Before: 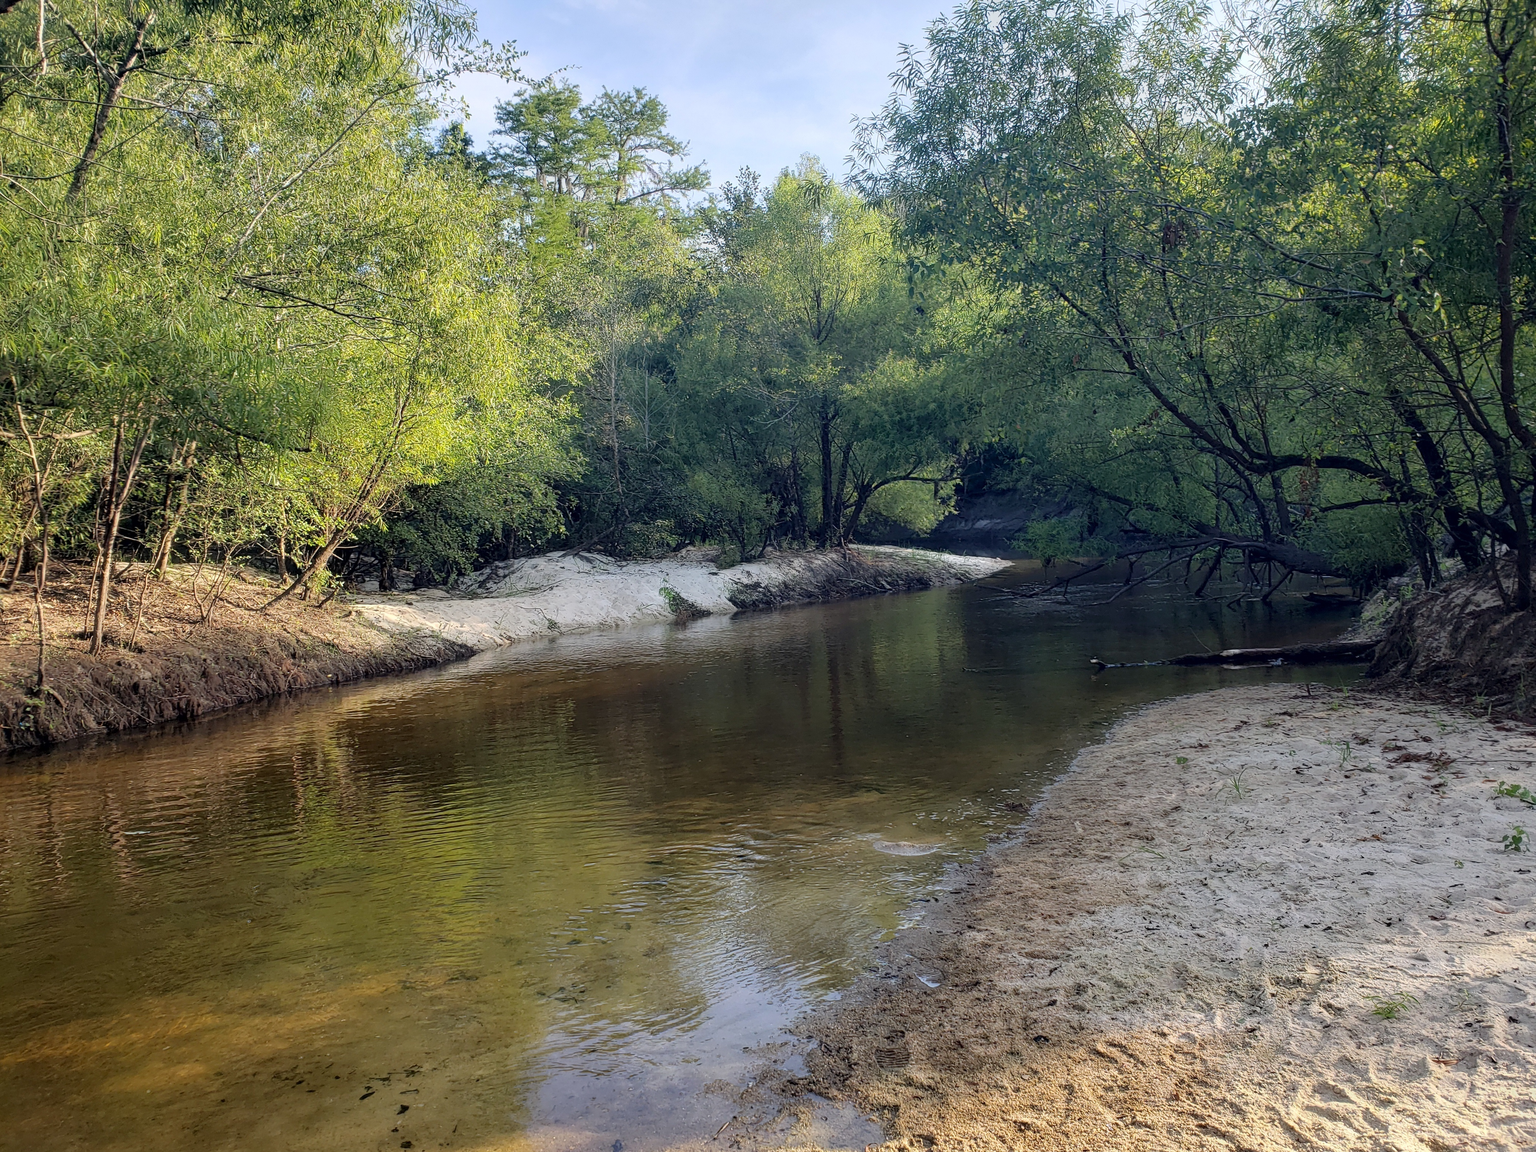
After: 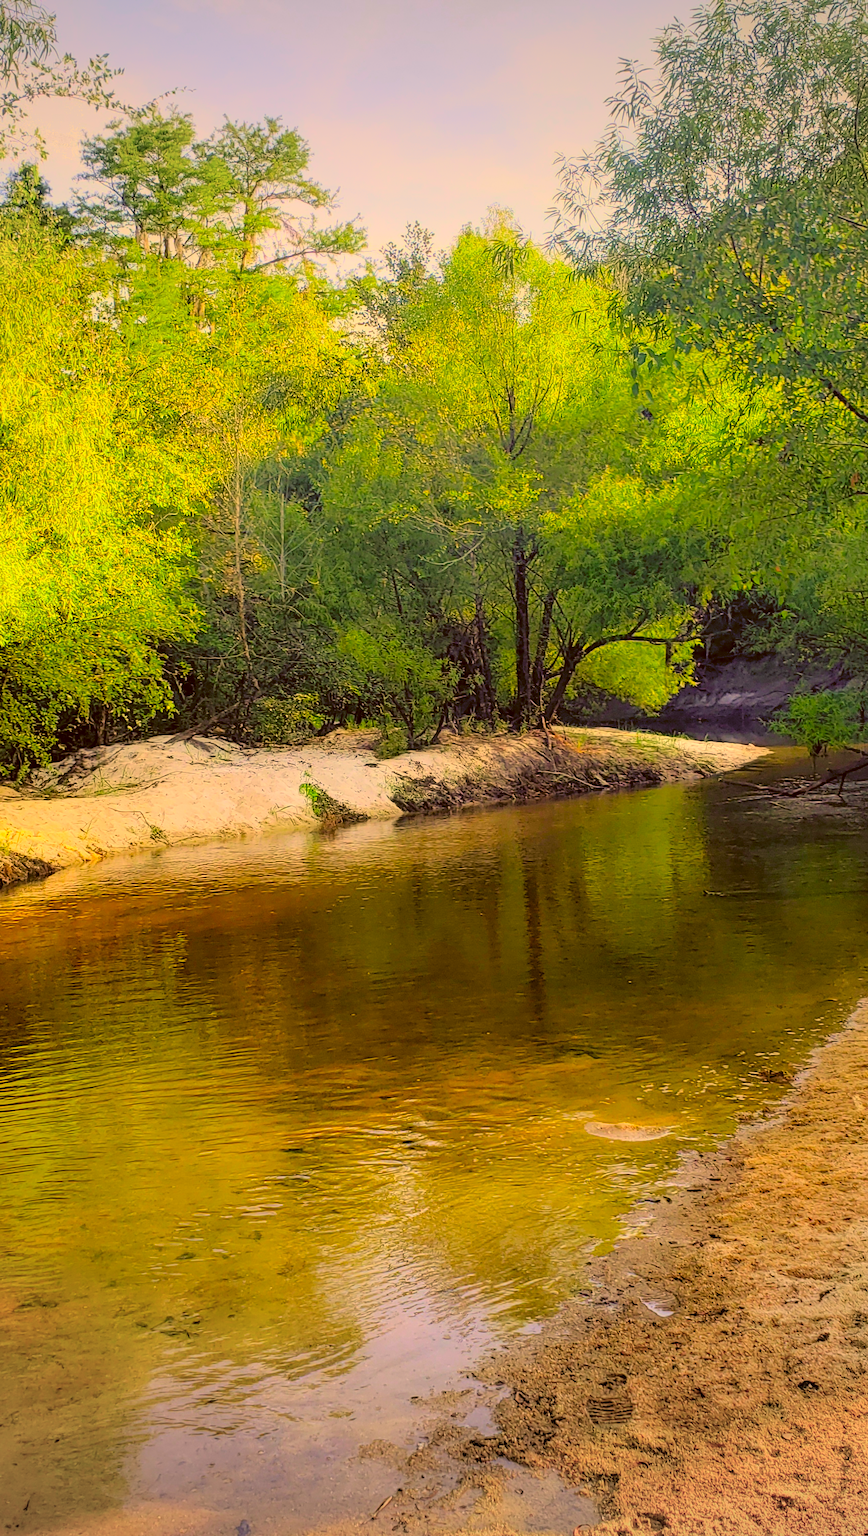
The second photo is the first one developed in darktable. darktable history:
color balance rgb: perceptual saturation grading › global saturation 38.832%
filmic rgb: middle gray luminance 18.28%, black relative exposure -11.46 EV, white relative exposure 2.57 EV, target black luminance 0%, hardness 8.41, latitude 98.07%, contrast 1.083, shadows ↔ highlights balance 0.711%, color science v6 (2022)
color correction: highlights a* 11.03, highlights b* 30.03, shadows a* 2.72, shadows b* 17.57, saturation 1.76
crop: left 28.344%, right 29.244%
vignetting: fall-off radius 100.02%, width/height ratio 1.336, unbound false
contrast brightness saturation: contrast 0.099, brightness 0.318, saturation 0.15
